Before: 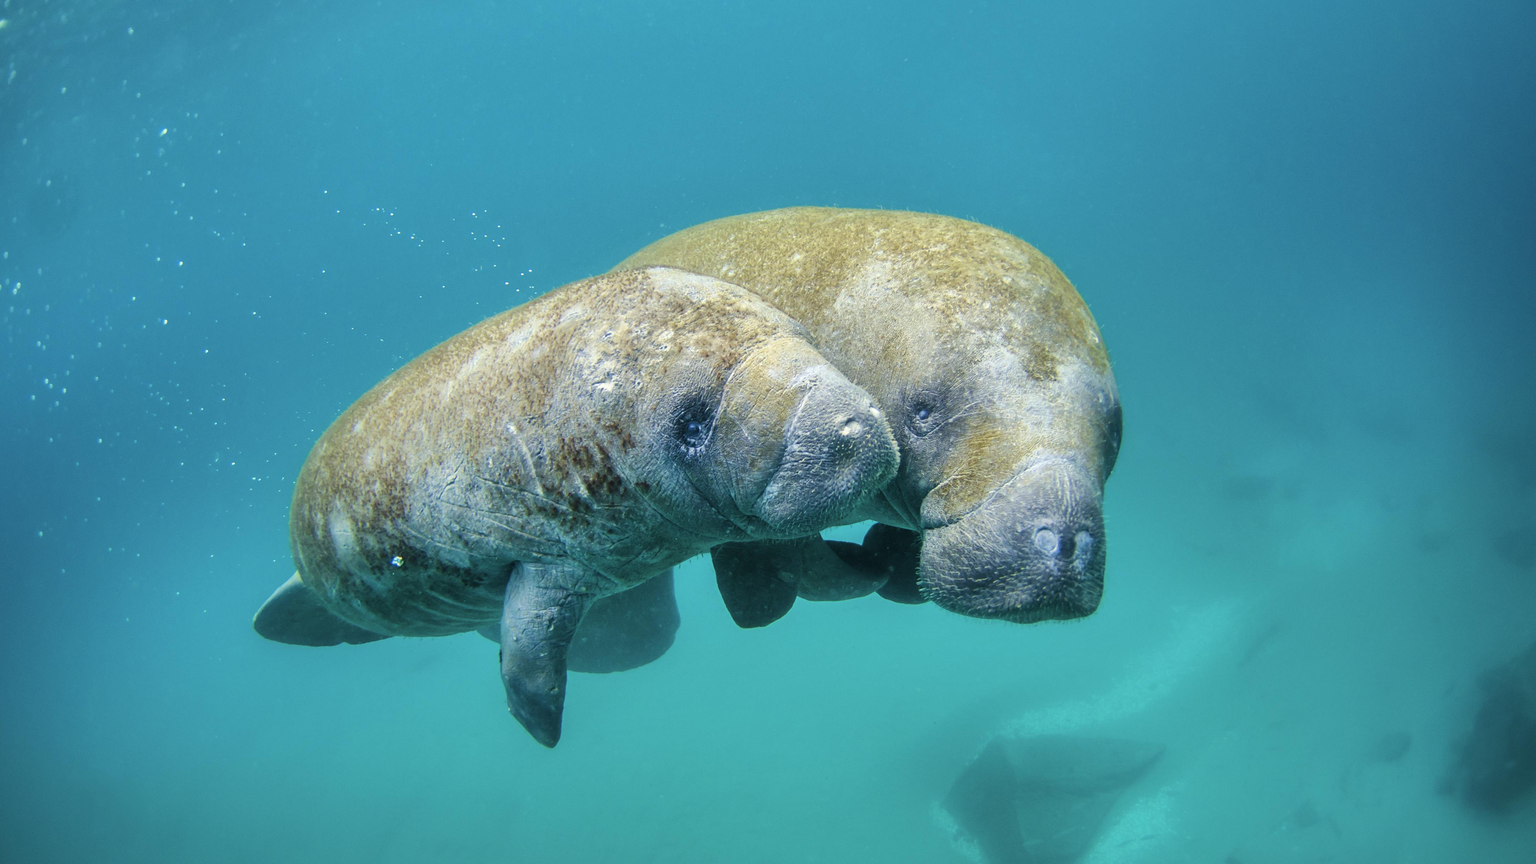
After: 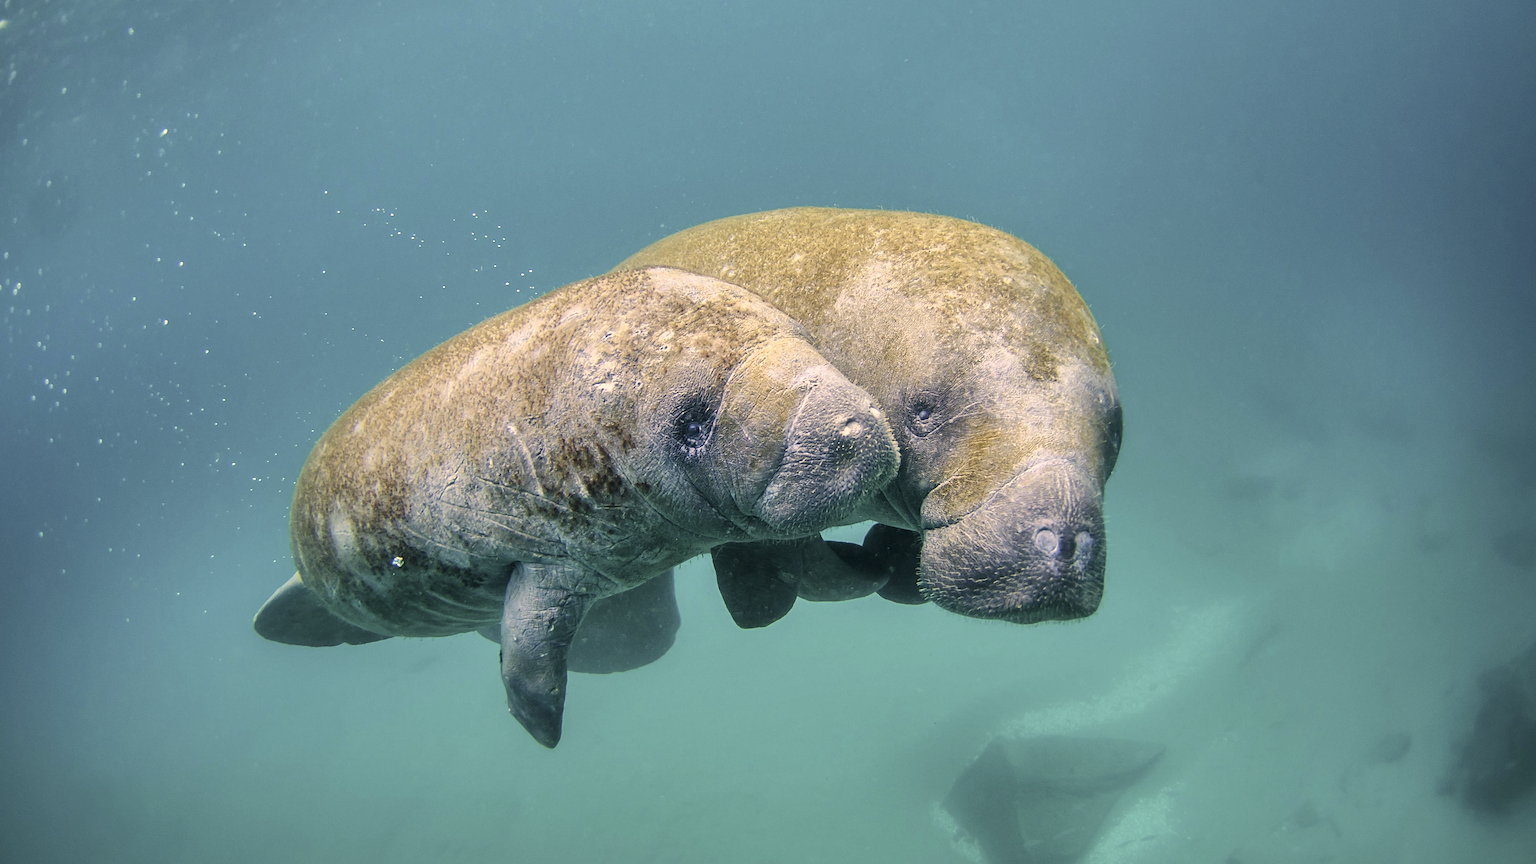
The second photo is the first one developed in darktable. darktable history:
contrast brightness saturation: contrast 0.06, brightness -0.01, saturation -0.23
local contrast: mode bilateral grid, contrast 10, coarseness 25, detail 110%, midtone range 0.2
sharpen: on, module defaults
color balance: output saturation 110%
color correction: highlights a* 11.96, highlights b* 11.58
